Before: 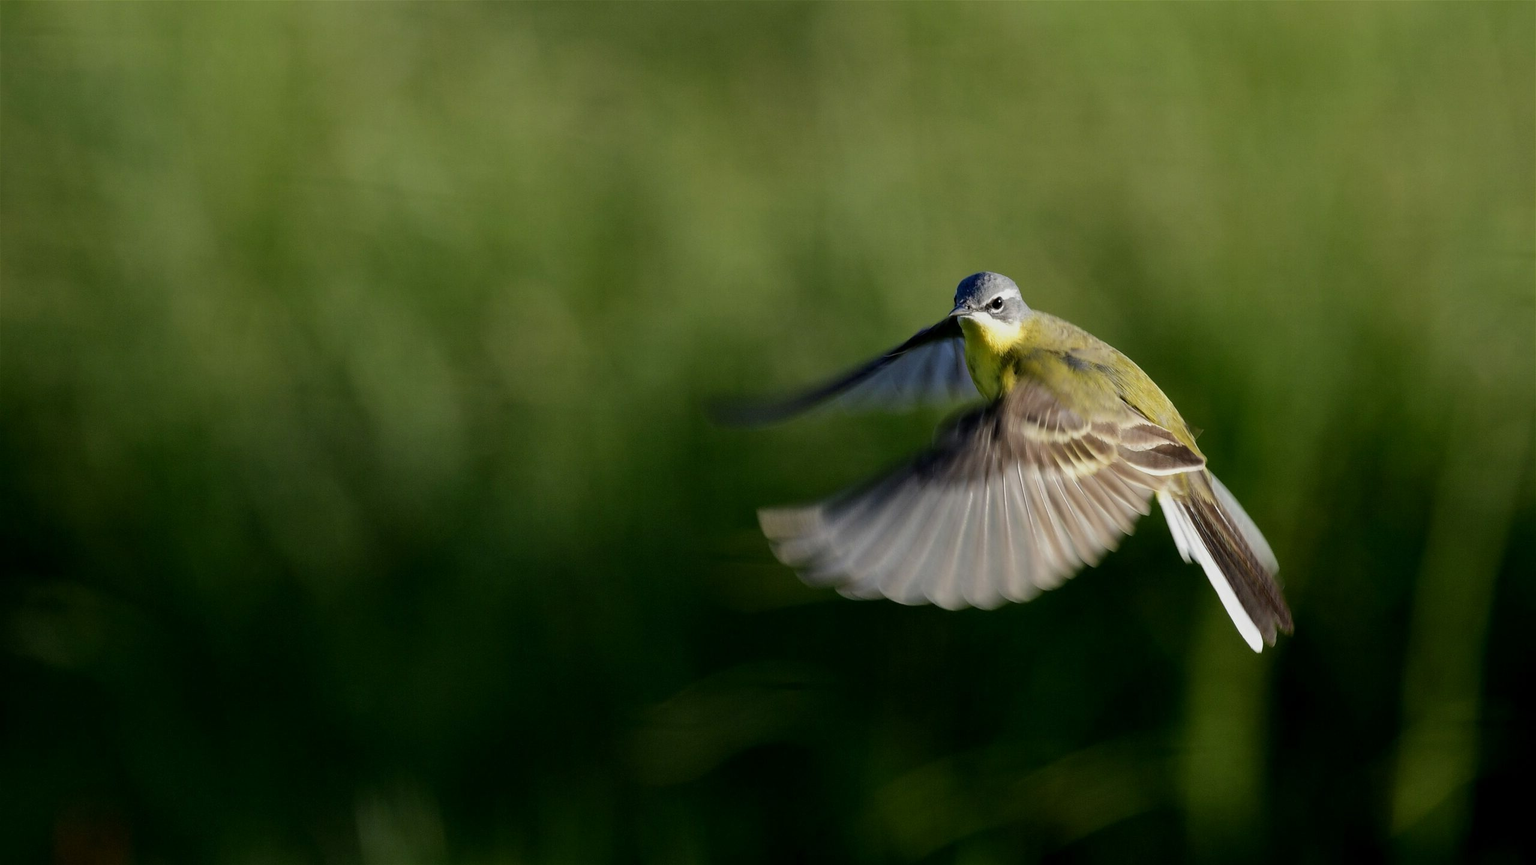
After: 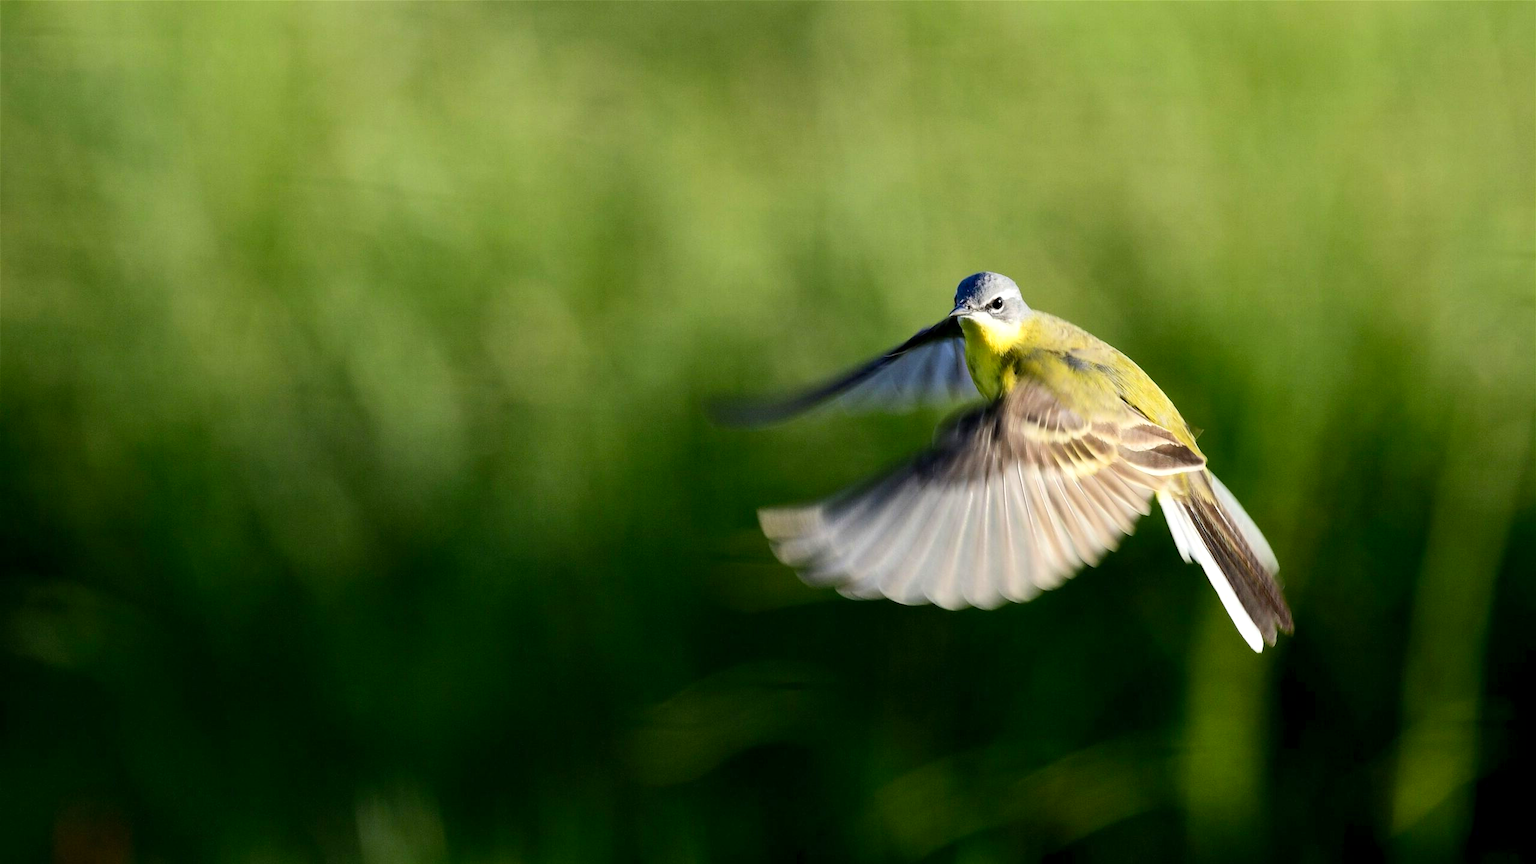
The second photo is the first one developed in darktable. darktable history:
contrast brightness saturation: contrast 0.2, brightness 0.156, saturation 0.22
exposure: black level correction 0.001, exposure 0.5 EV, compensate highlight preservation false
